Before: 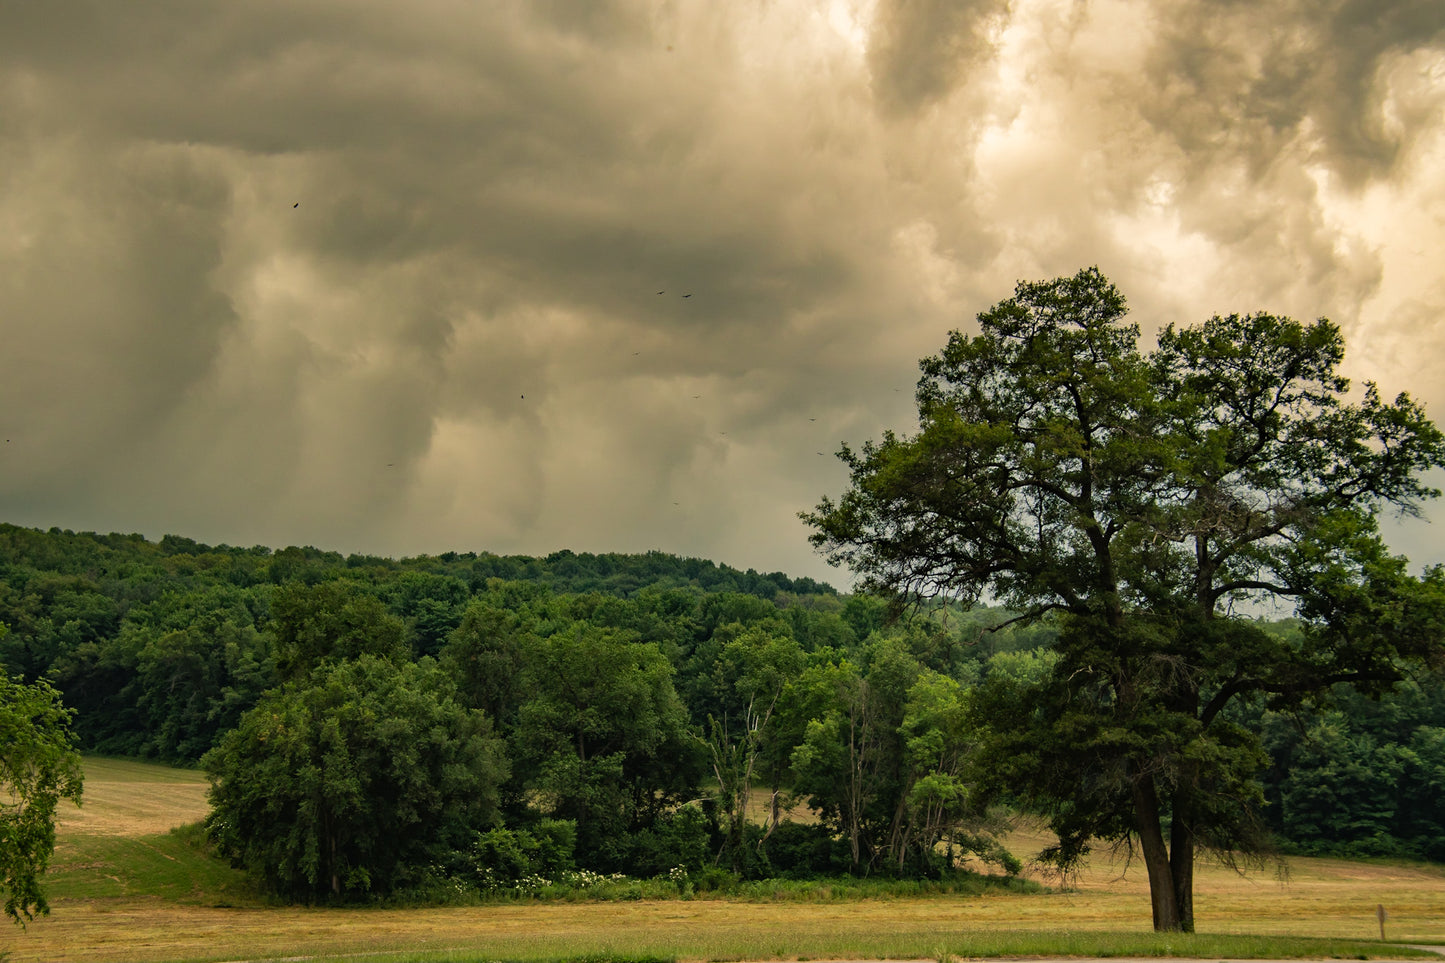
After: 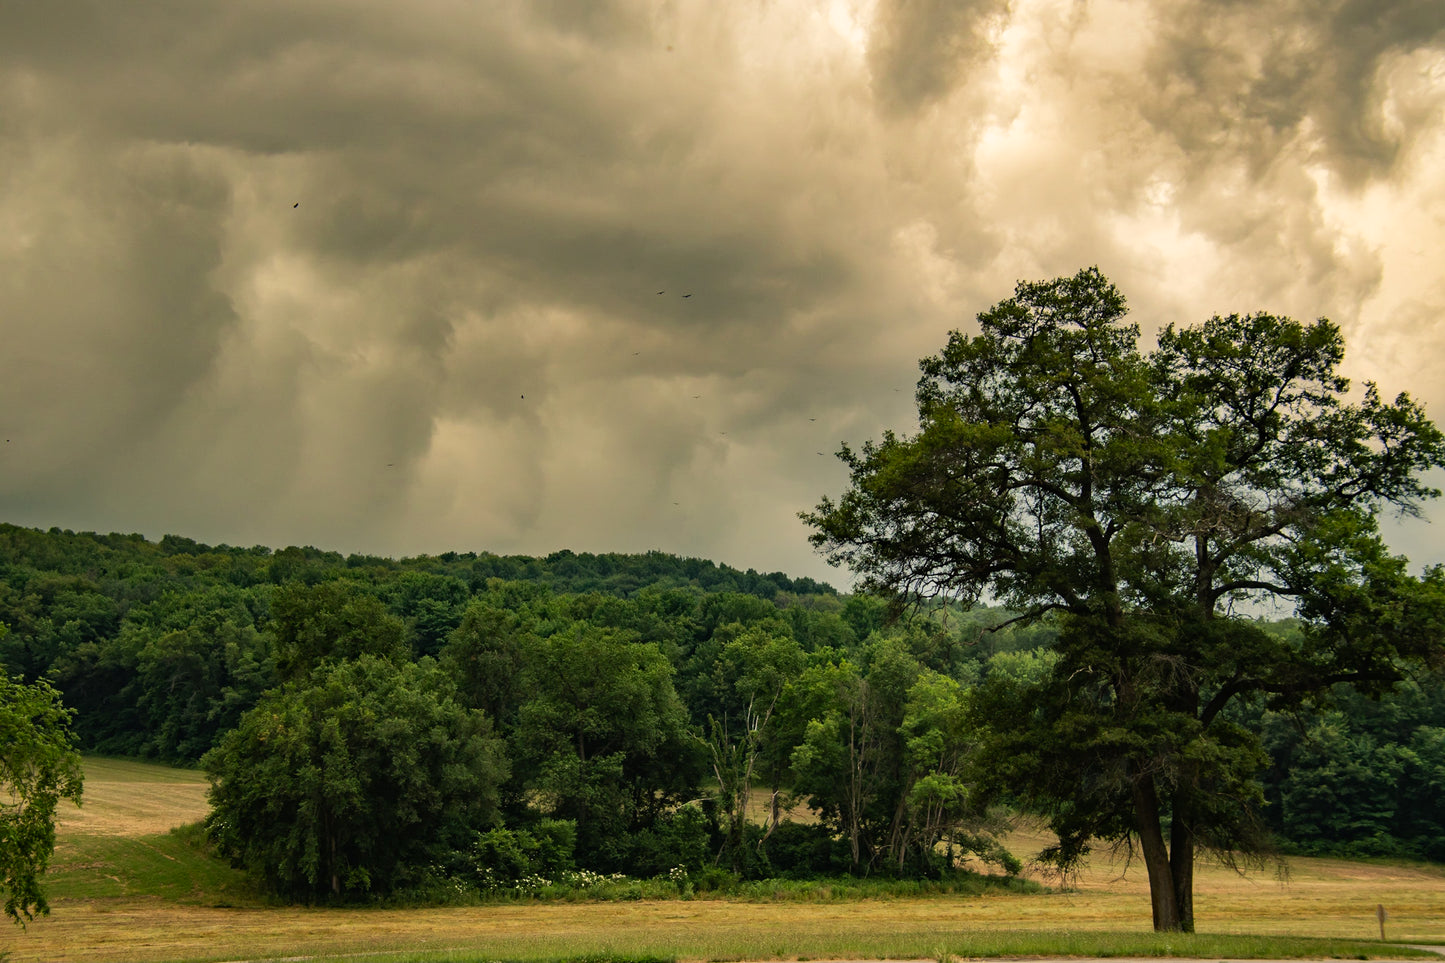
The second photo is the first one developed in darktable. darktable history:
contrast brightness saturation: contrast 0.097, brightness 0.01, saturation 0.02
